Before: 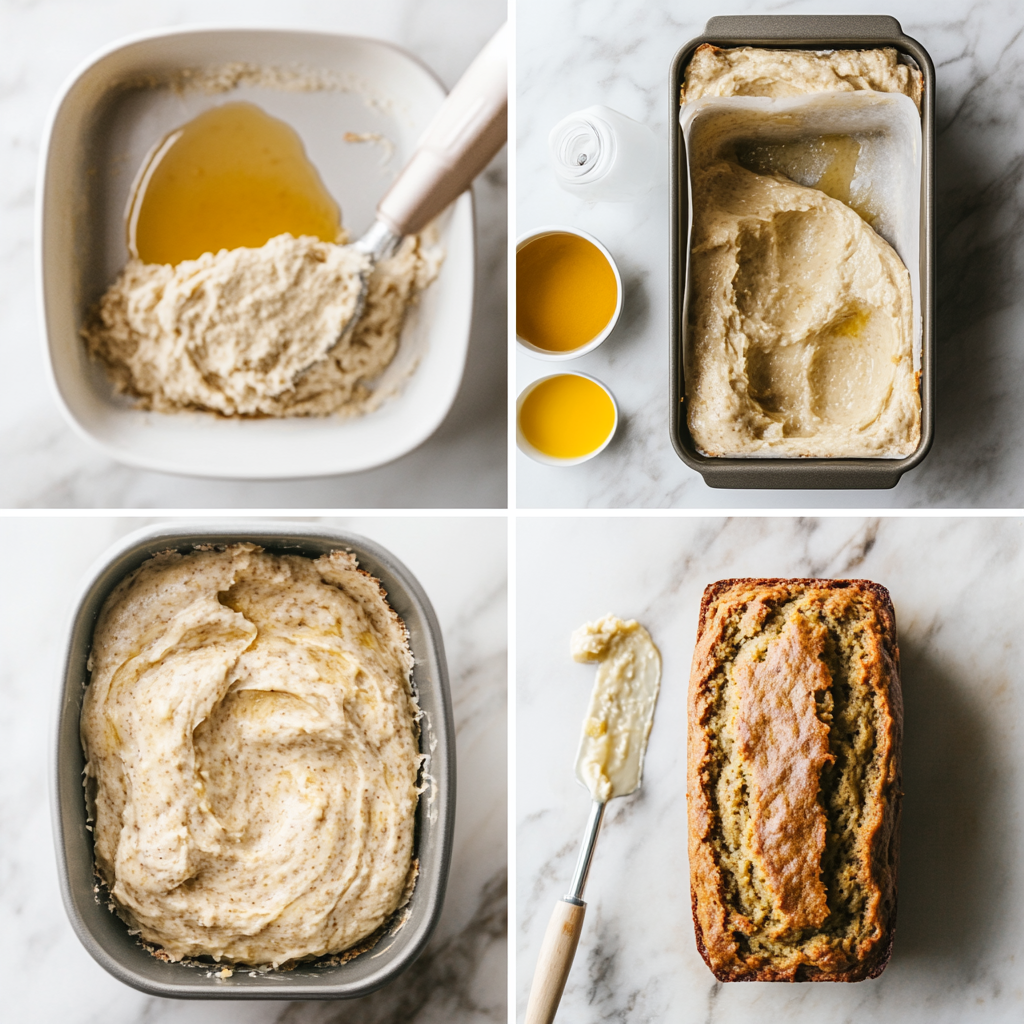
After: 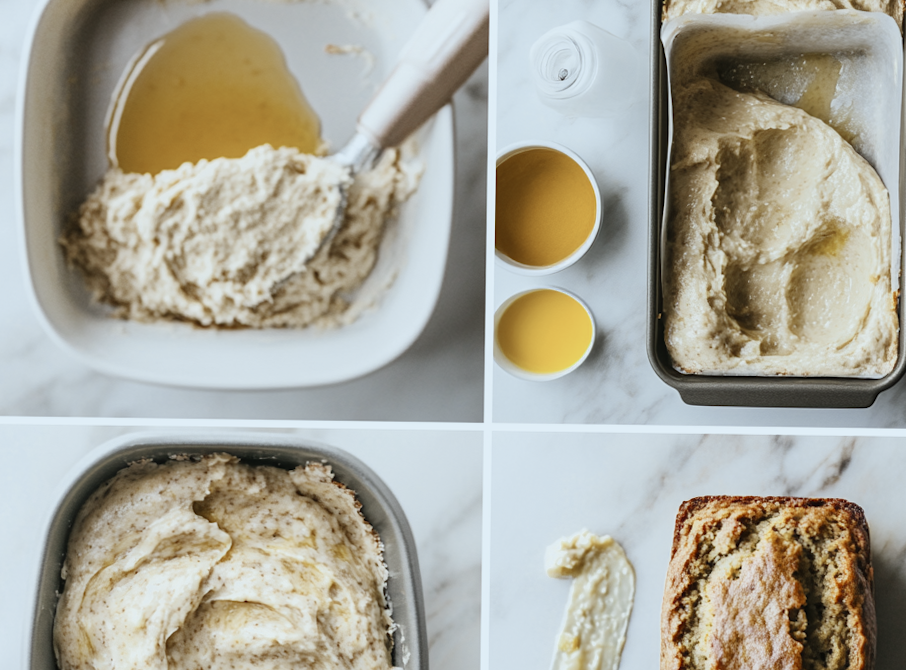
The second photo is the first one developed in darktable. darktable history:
crop: left 3.015%, top 8.969%, right 9.647%, bottom 26.457%
rotate and perspective: rotation 0.8°, automatic cropping off
color zones: curves: ch0 [(0, 0.5) (0.125, 0.4) (0.25, 0.5) (0.375, 0.4) (0.5, 0.4) (0.625, 0.35) (0.75, 0.35) (0.875, 0.5)]; ch1 [(0, 0.35) (0.125, 0.45) (0.25, 0.35) (0.375, 0.35) (0.5, 0.35) (0.625, 0.35) (0.75, 0.45) (0.875, 0.35)]; ch2 [(0, 0.6) (0.125, 0.5) (0.25, 0.5) (0.375, 0.6) (0.5, 0.6) (0.625, 0.5) (0.75, 0.5) (0.875, 0.5)]
white balance: red 0.925, blue 1.046
